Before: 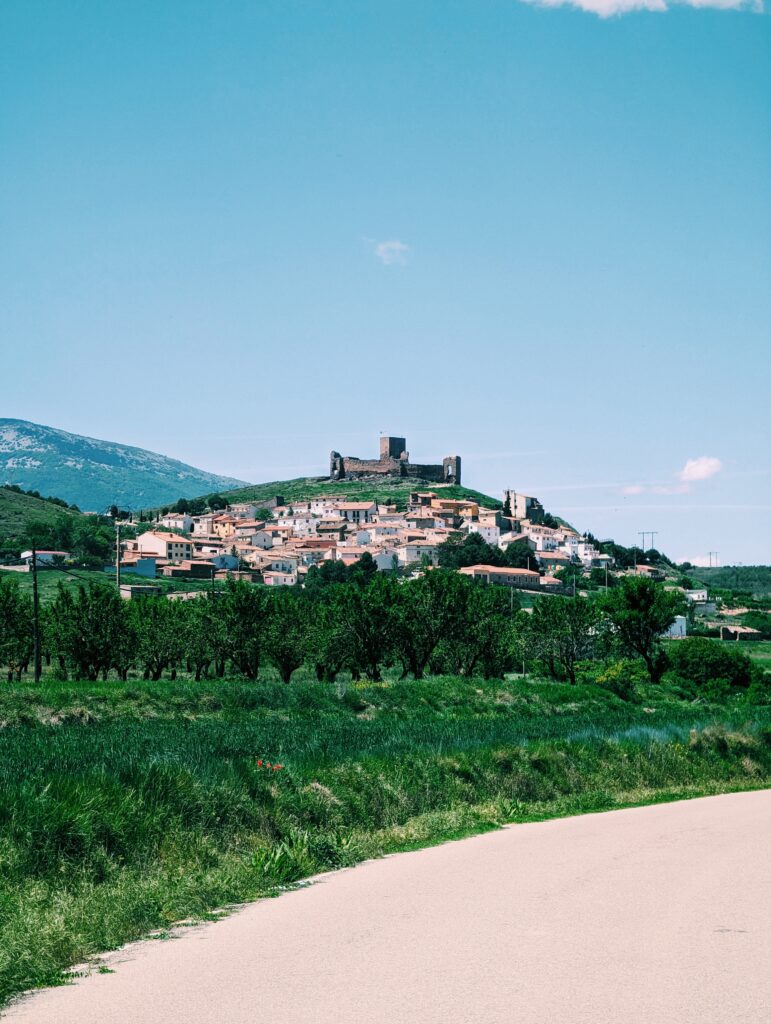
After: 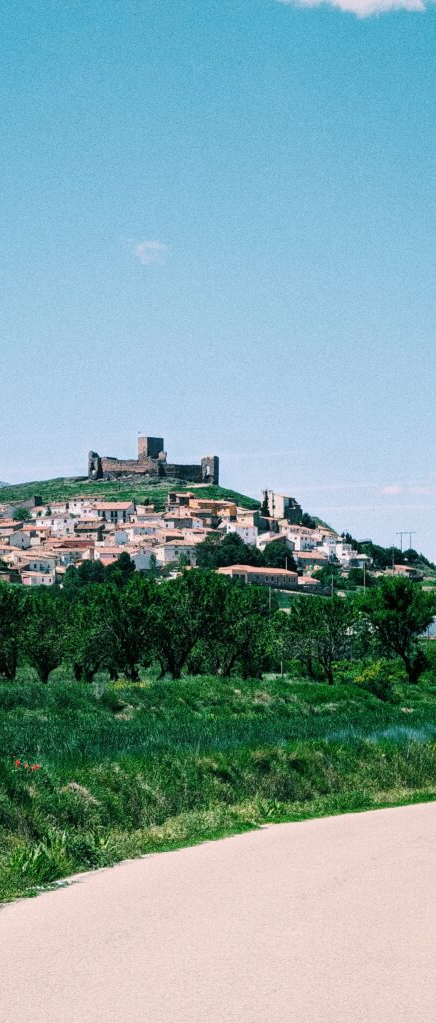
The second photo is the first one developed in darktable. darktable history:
shadows and highlights: shadows 30.86, highlights 0, soften with gaussian
rotate and perspective: automatic cropping off
grain: coarseness 0.09 ISO
crop: left 31.458%, top 0%, right 11.876%
